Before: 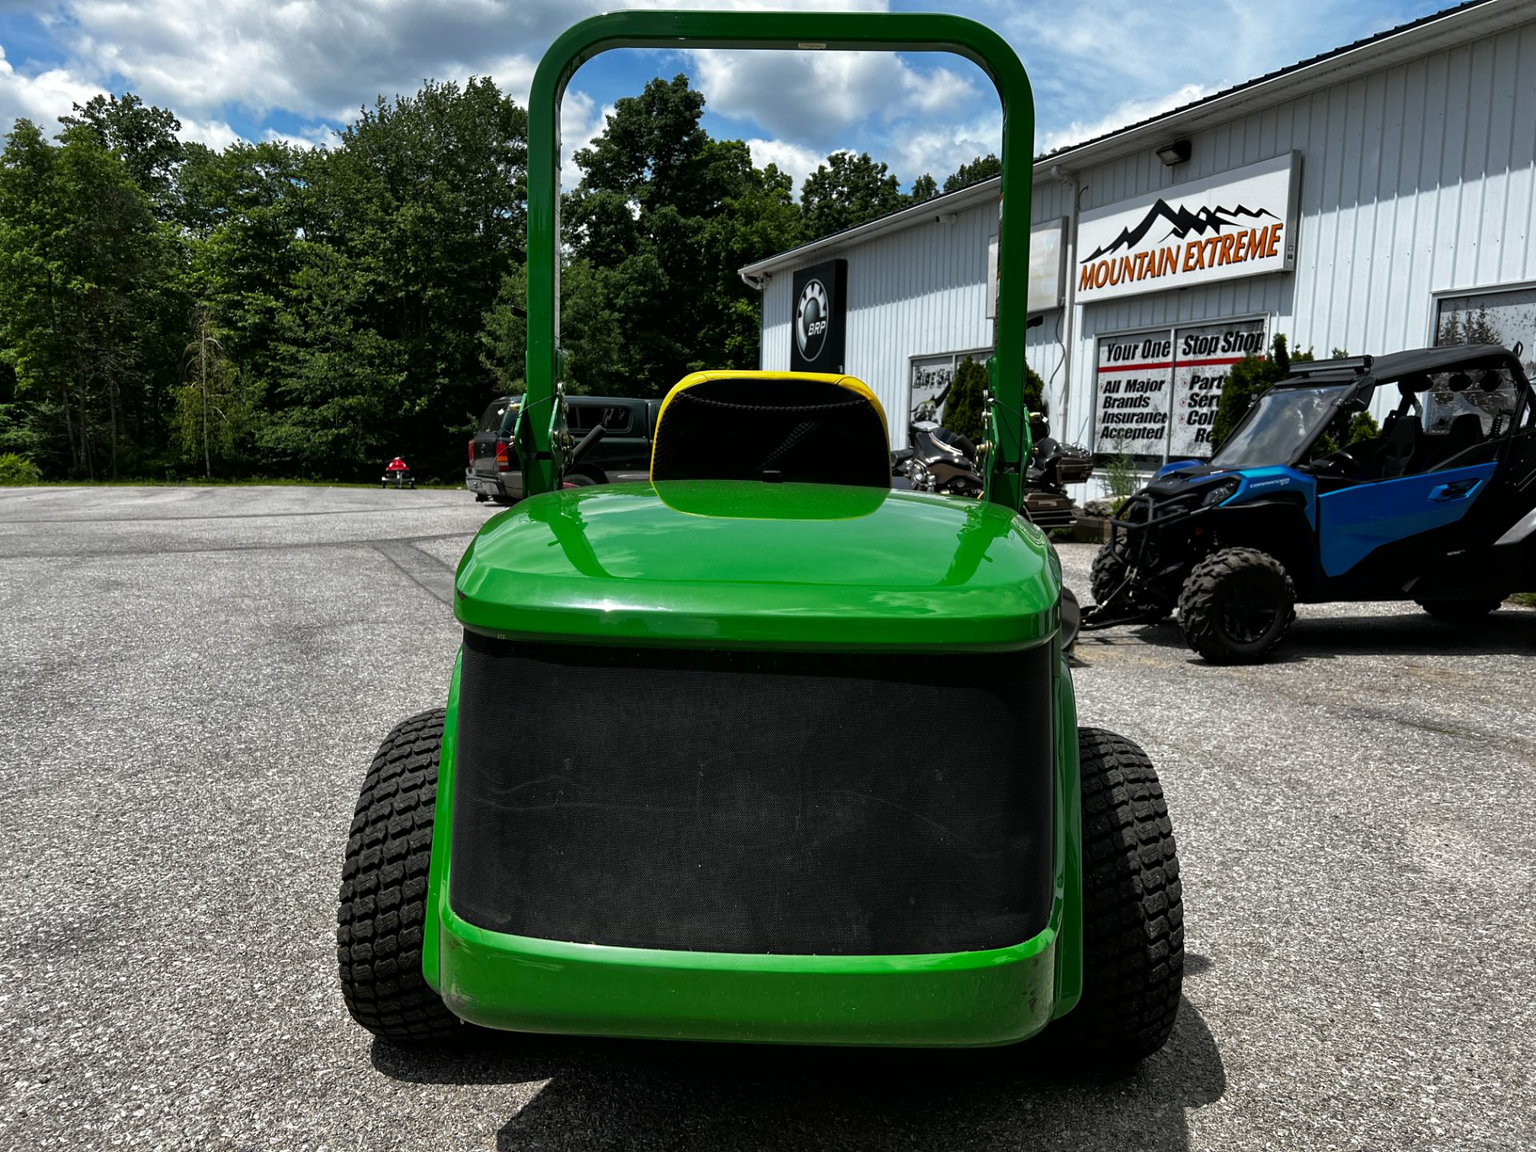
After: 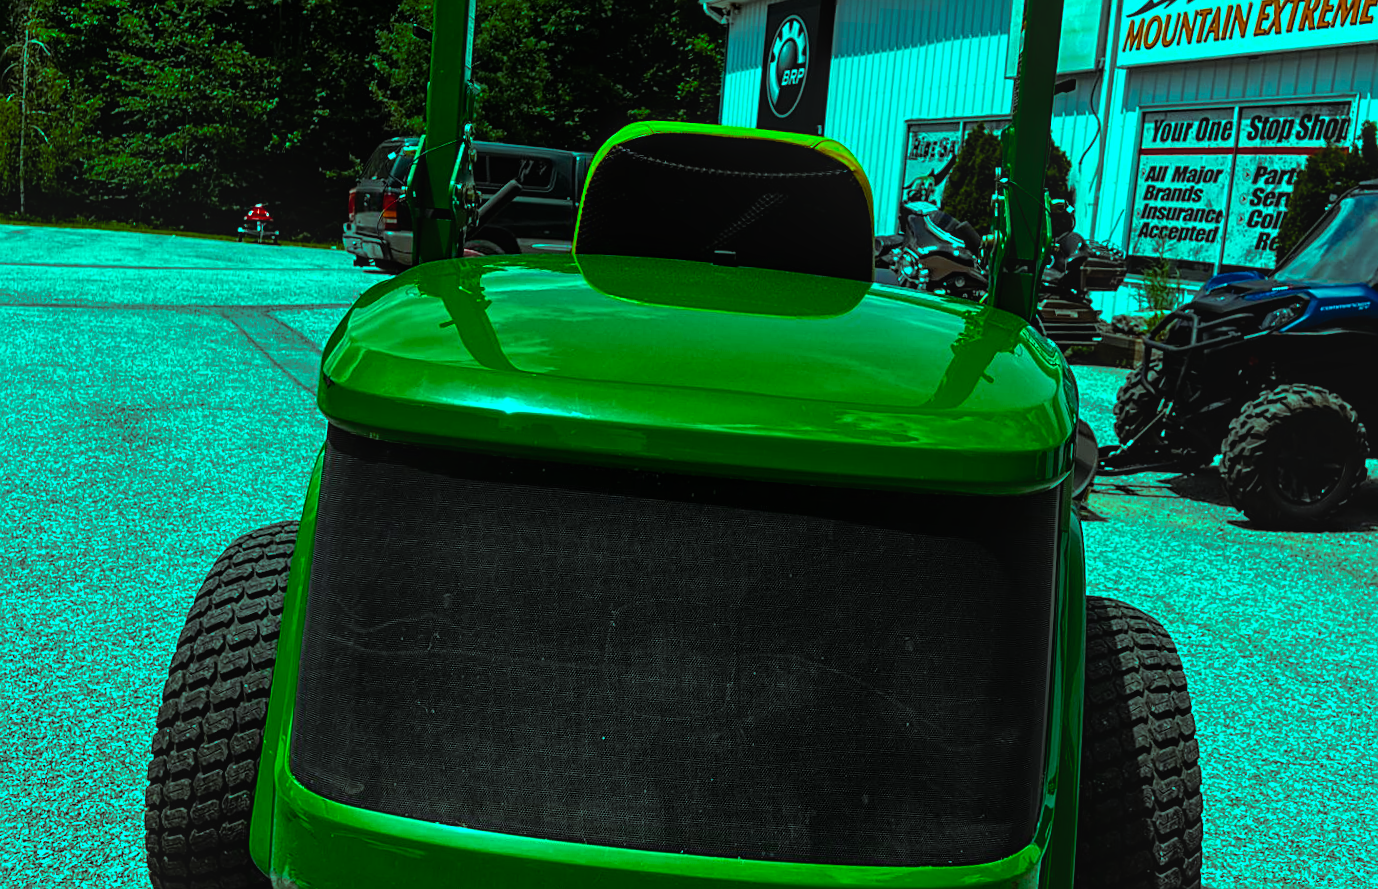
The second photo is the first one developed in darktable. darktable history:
local contrast: detail 110%
crop and rotate: angle -3.69°, left 9.844%, top 21.302%, right 12.354%, bottom 11.789%
sharpen: on, module defaults
color balance rgb: shadows lift › luminance -9.679%, highlights gain › luminance 19.776%, highlights gain › chroma 13.05%, highlights gain › hue 173.05°, perceptual saturation grading › global saturation 30.955%, global vibrance 6.589%, contrast 12.865%, saturation formula JzAzBz (2021)
